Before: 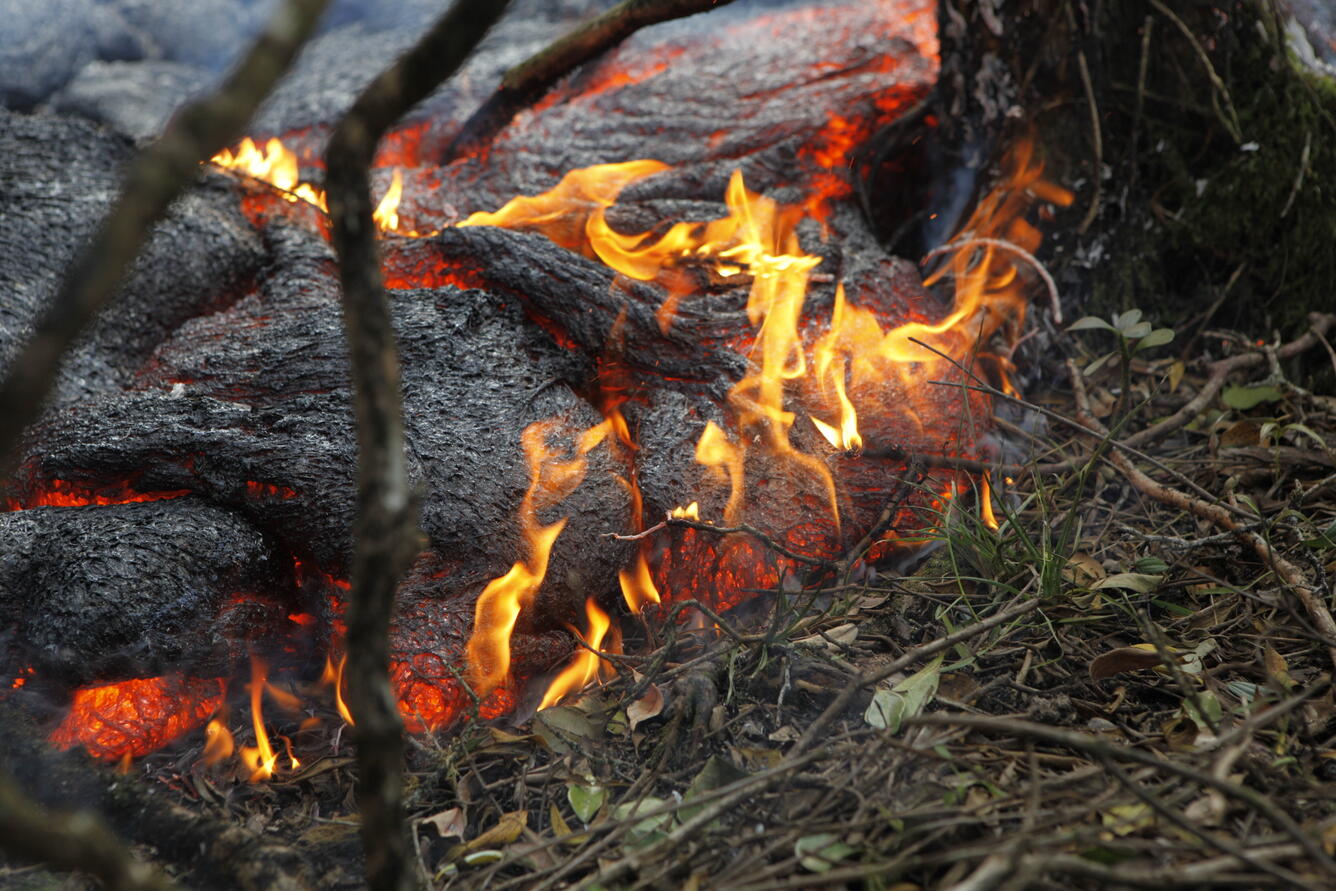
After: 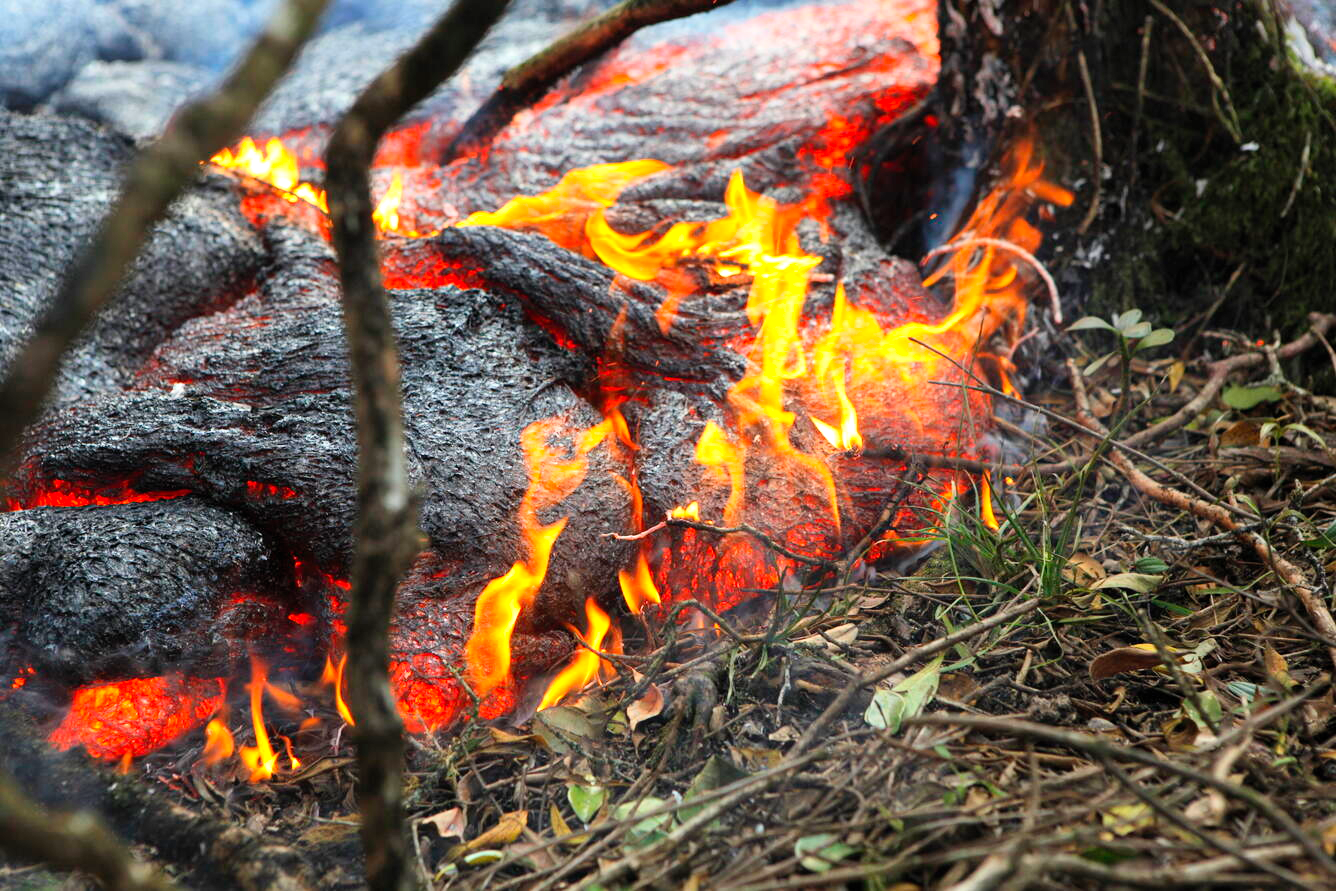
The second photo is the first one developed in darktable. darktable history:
contrast brightness saturation: contrast 0.196, brightness 0.161, saturation 0.224
exposure: exposure 0.67 EV, compensate highlight preservation false
